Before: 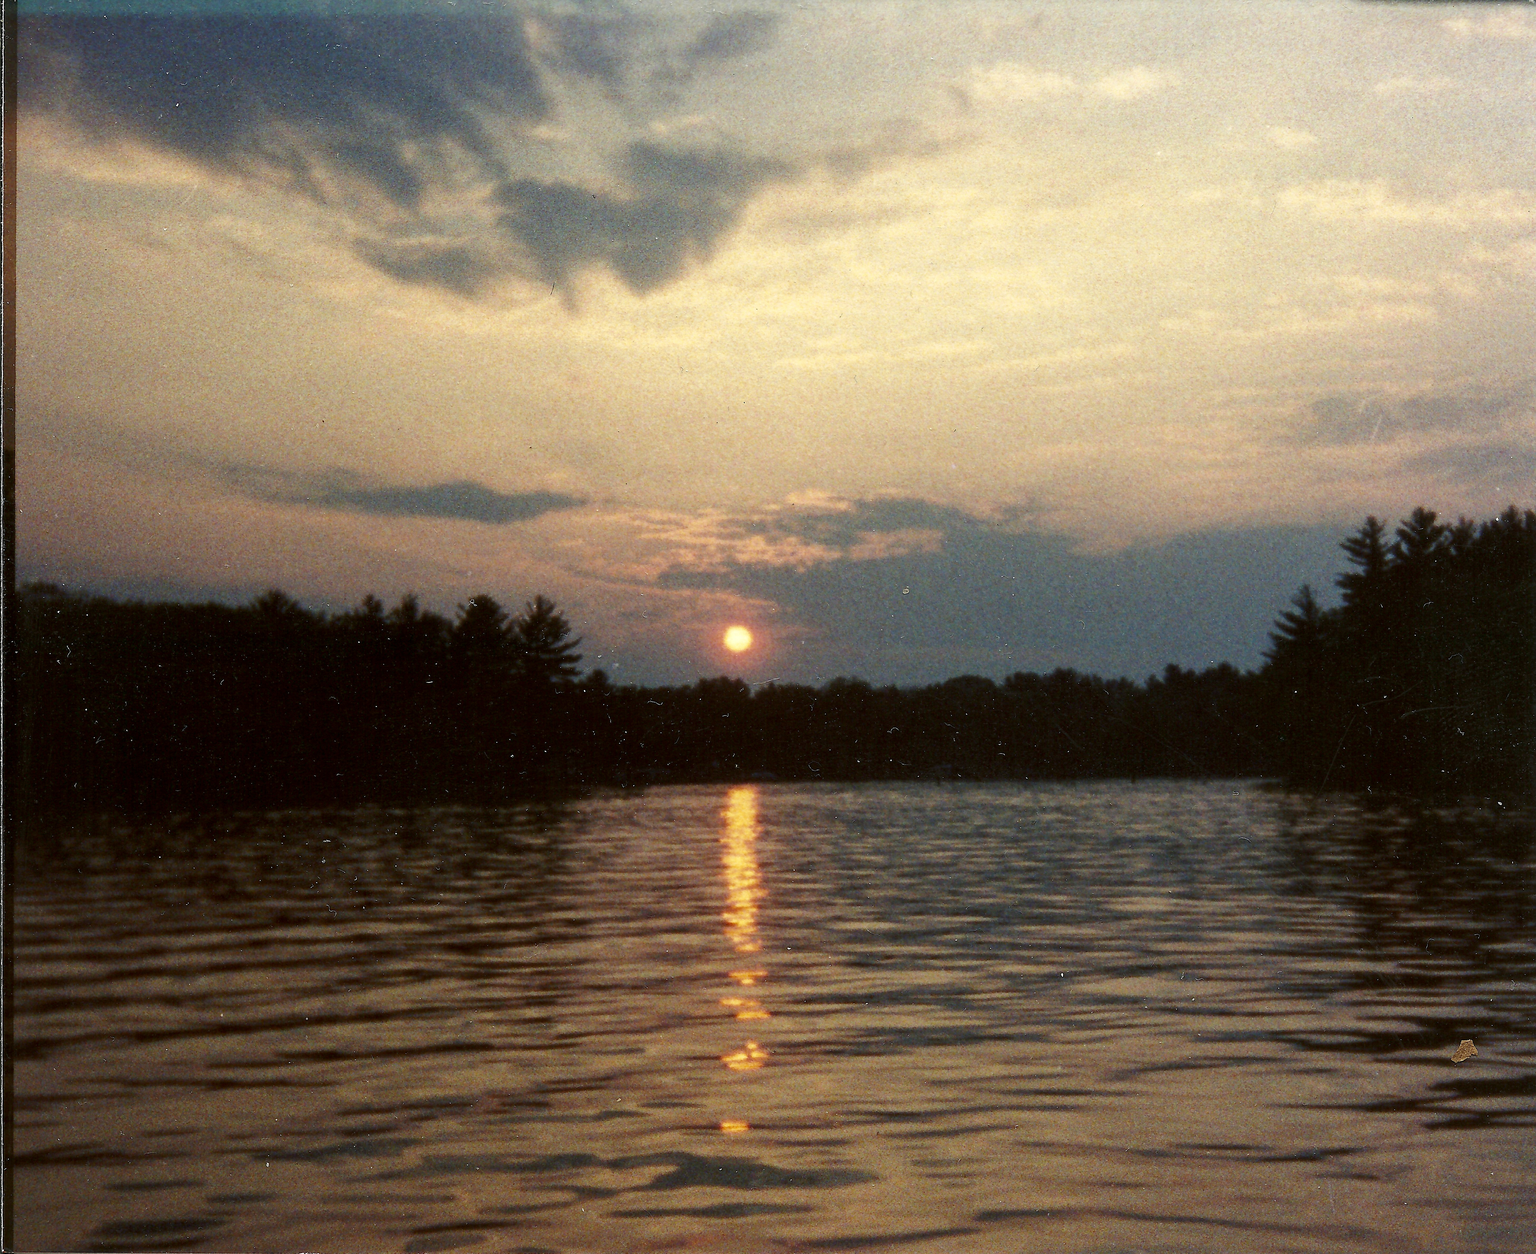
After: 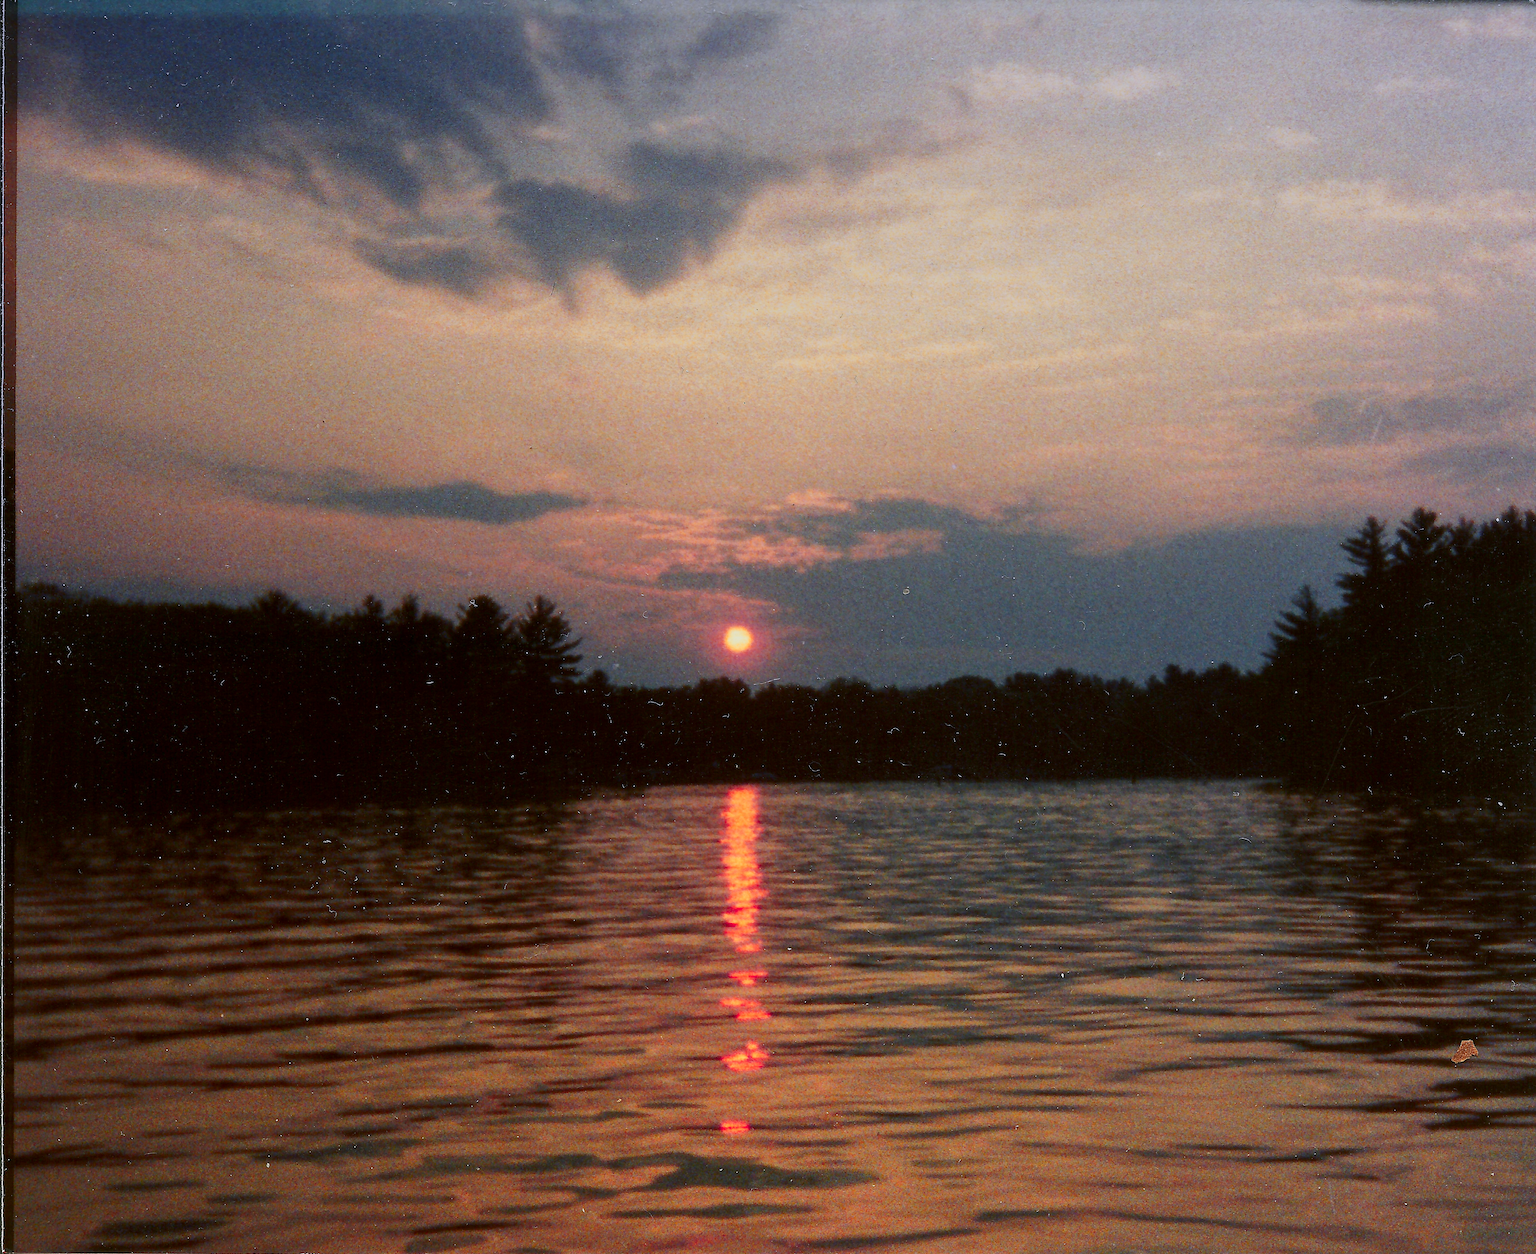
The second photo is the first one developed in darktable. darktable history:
color zones: curves: ch1 [(0.24, 0.634) (0.75, 0.5)]; ch2 [(0.253, 0.437) (0.745, 0.491)], mix 102.12%
graduated density: hue 238.83°, saturation 50%
